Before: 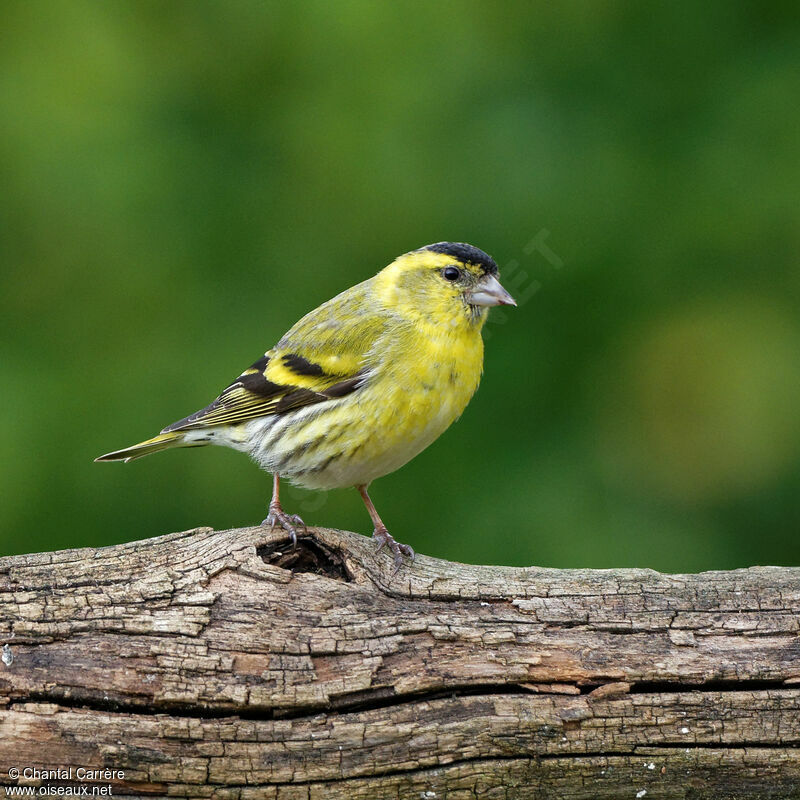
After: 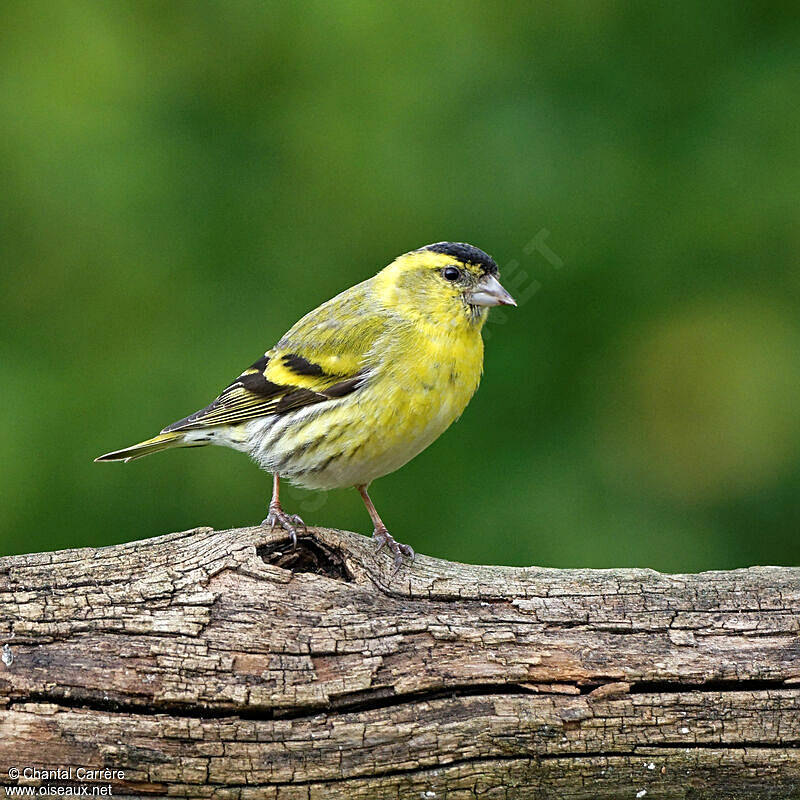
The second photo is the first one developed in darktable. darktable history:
exposure: exposure 0.132 EV, compensate highlight preservation false
sharpen: on, module defaults
